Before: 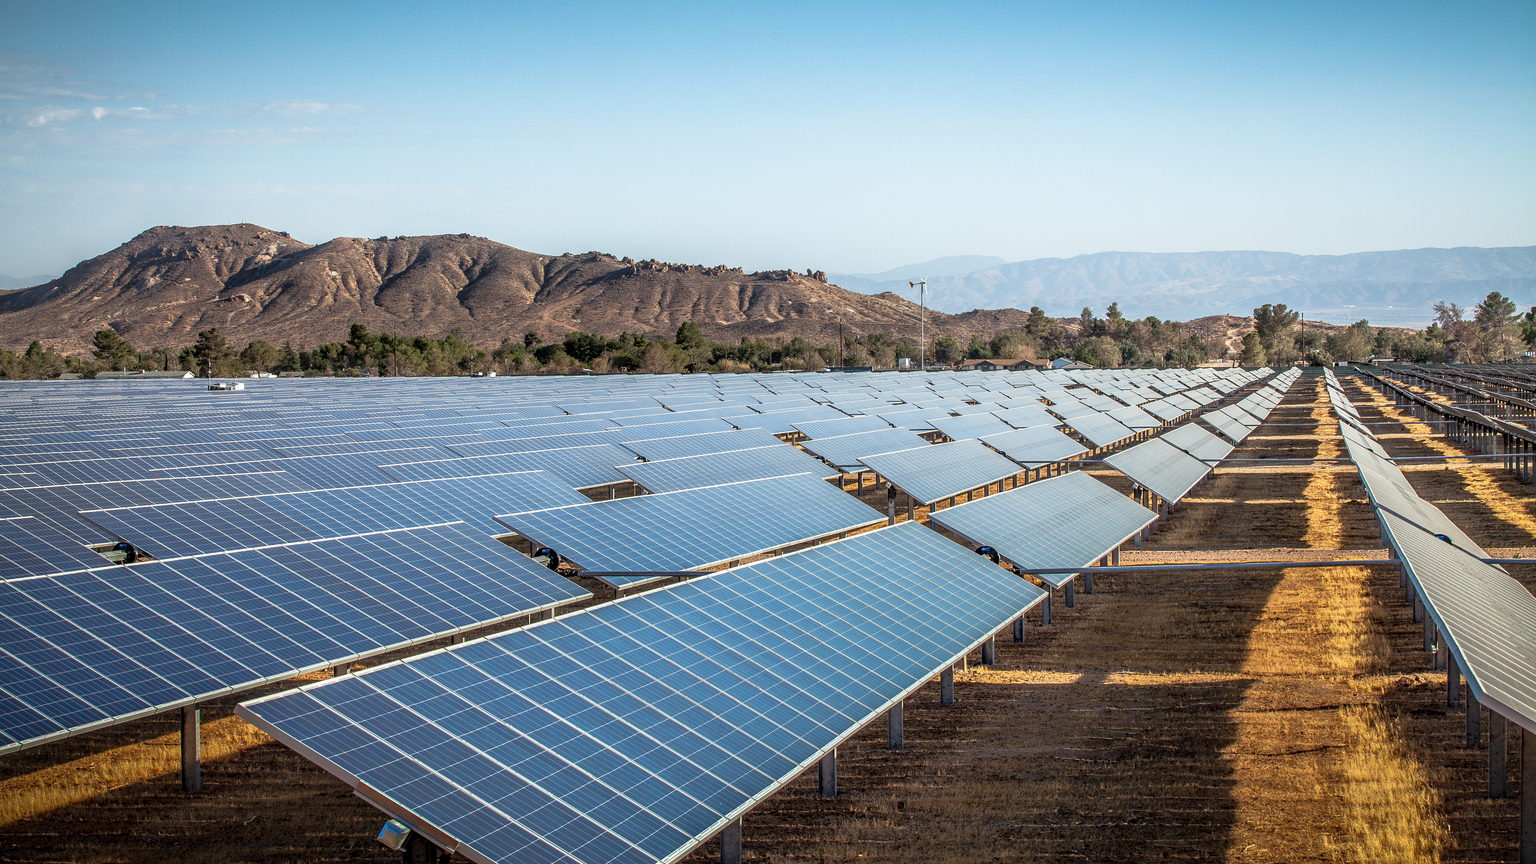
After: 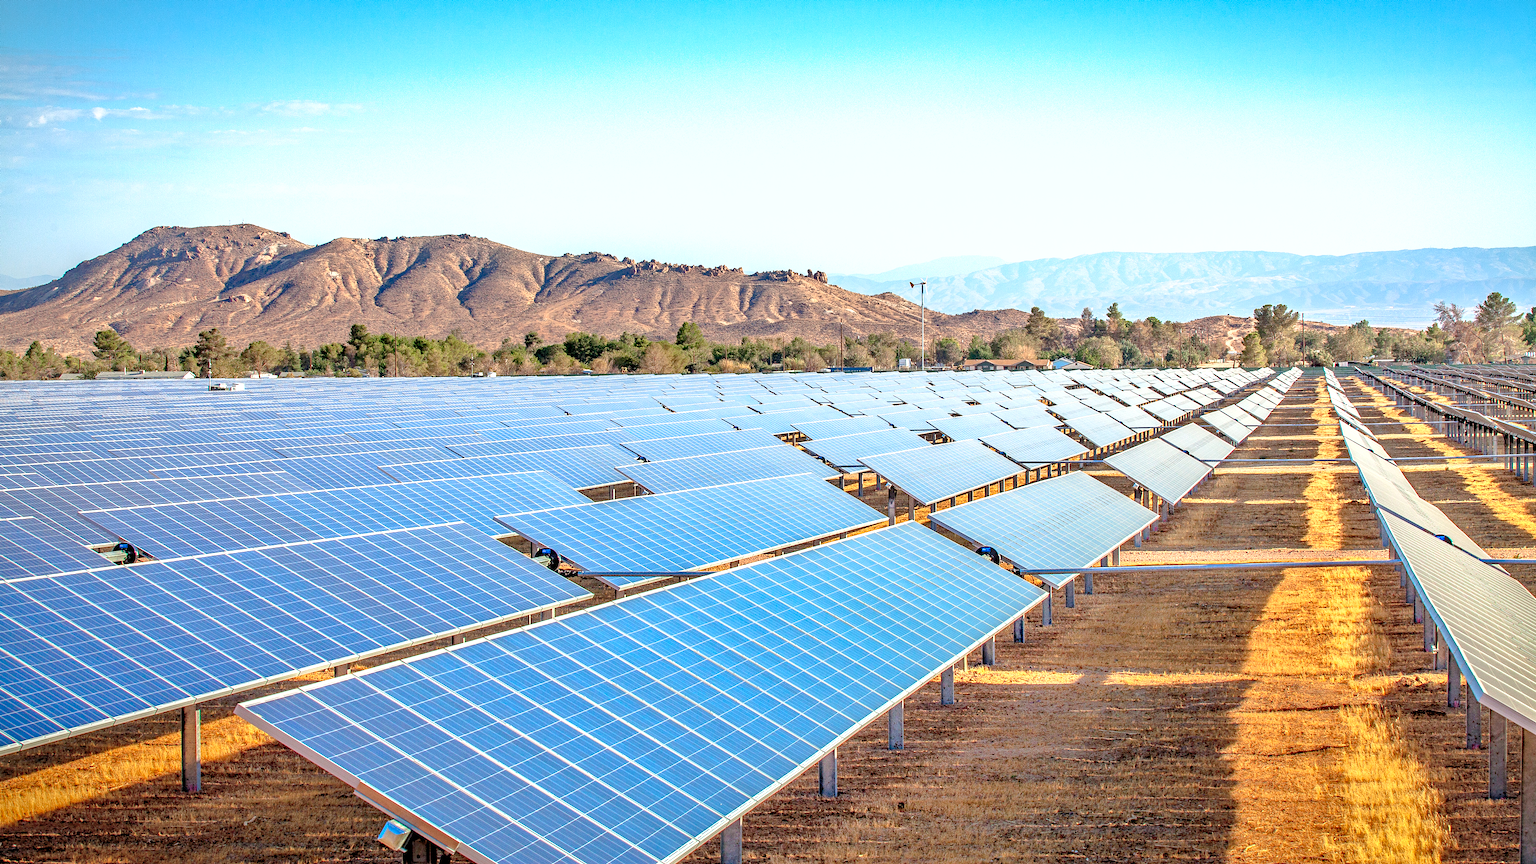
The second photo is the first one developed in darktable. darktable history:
shadows and highlights: soften with gaussian
levels: levels [0.008, 0.318, 0.836]
haze removal: compatibility mode true, adaptive false
